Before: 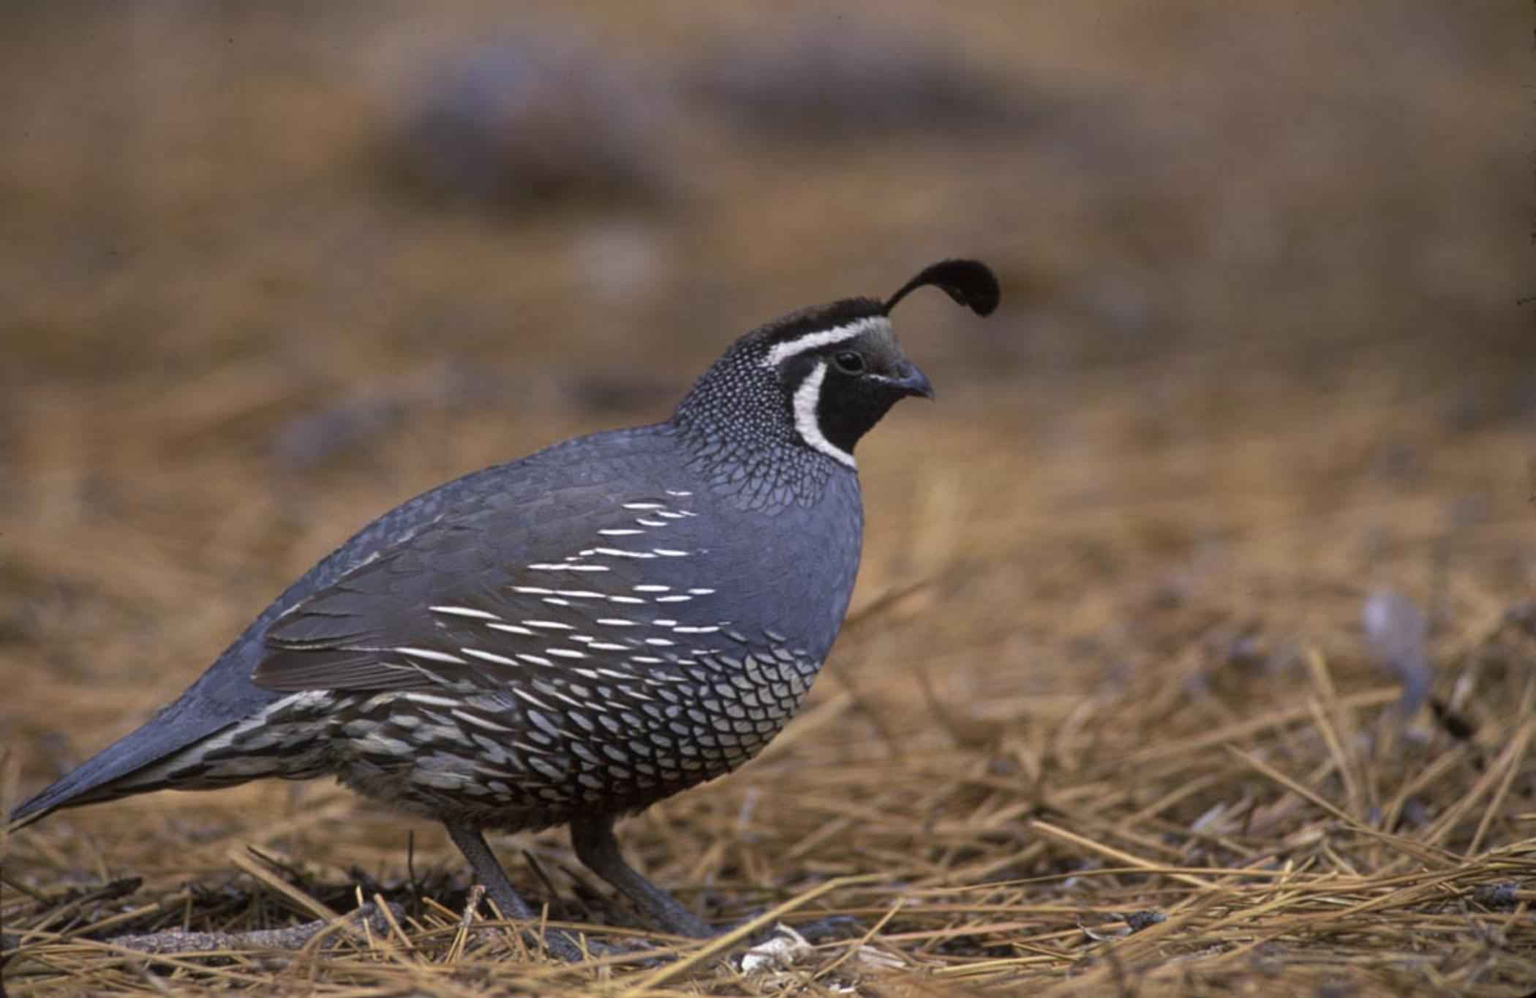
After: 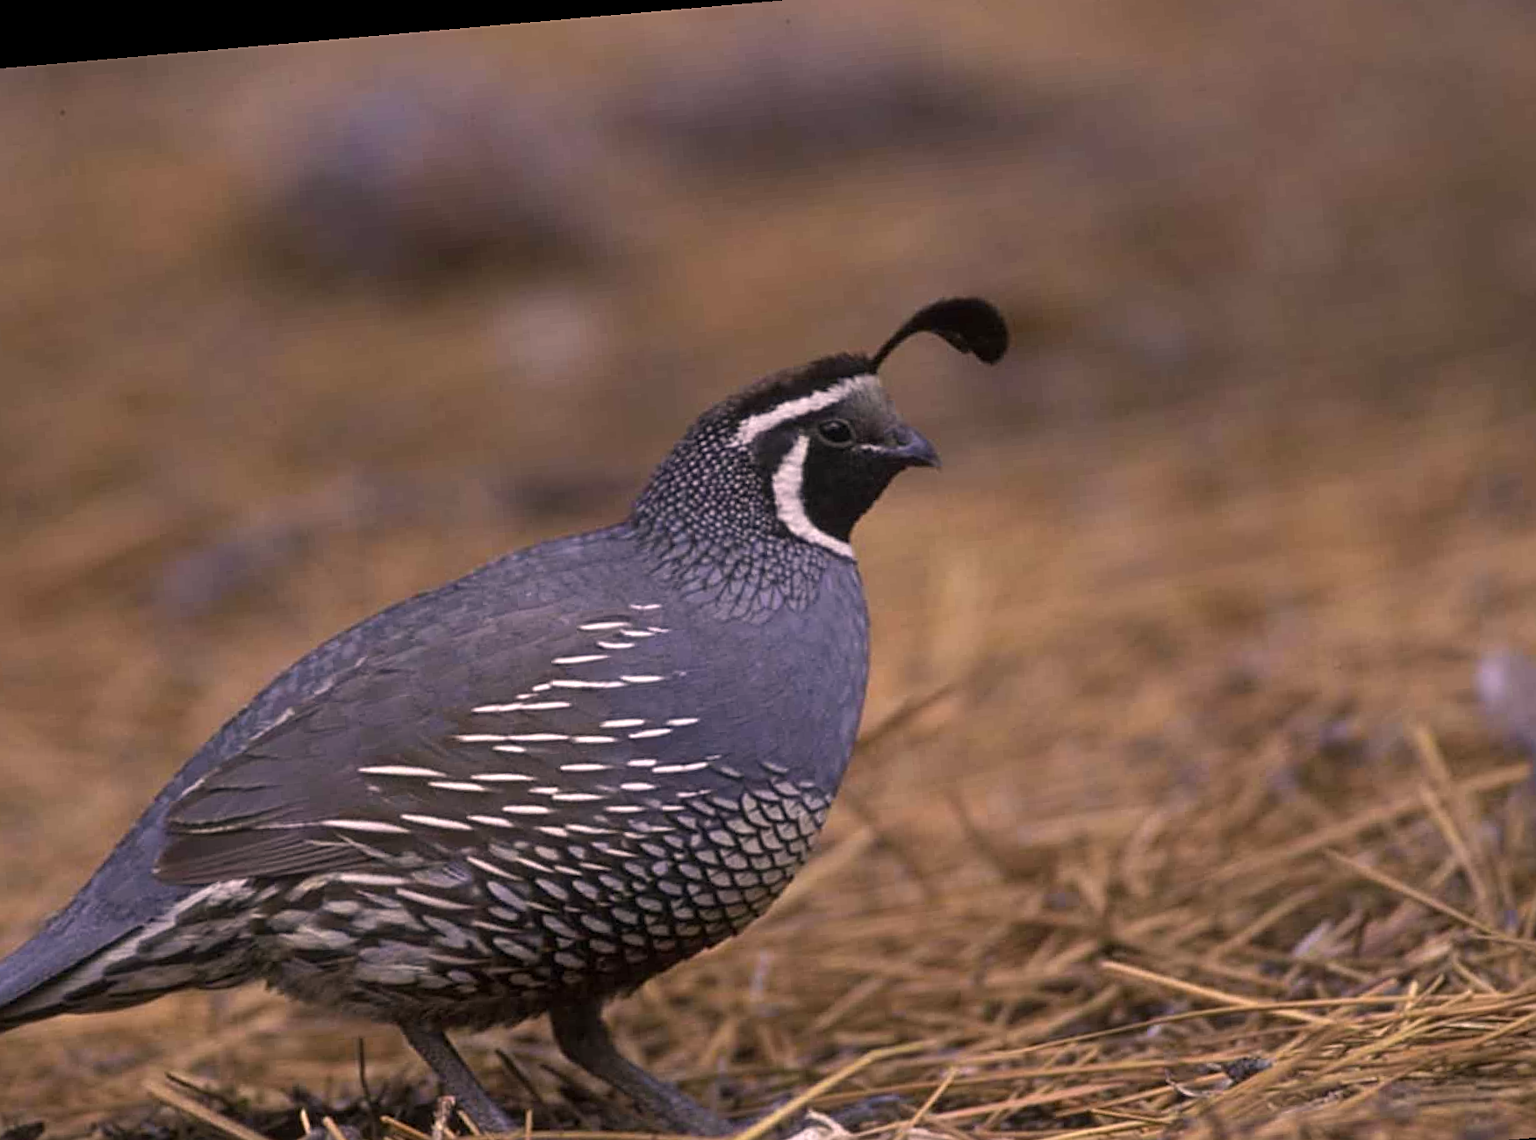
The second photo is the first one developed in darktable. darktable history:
sharpen: on, module defaults
crop: left 11.225%, top 5.381%, right 9.565%, bottom 10.314%
rotate and perspective: rotation -4.98°, automatic cropping off
color correction: highlights a* 12.23, highlights b* 5.41
